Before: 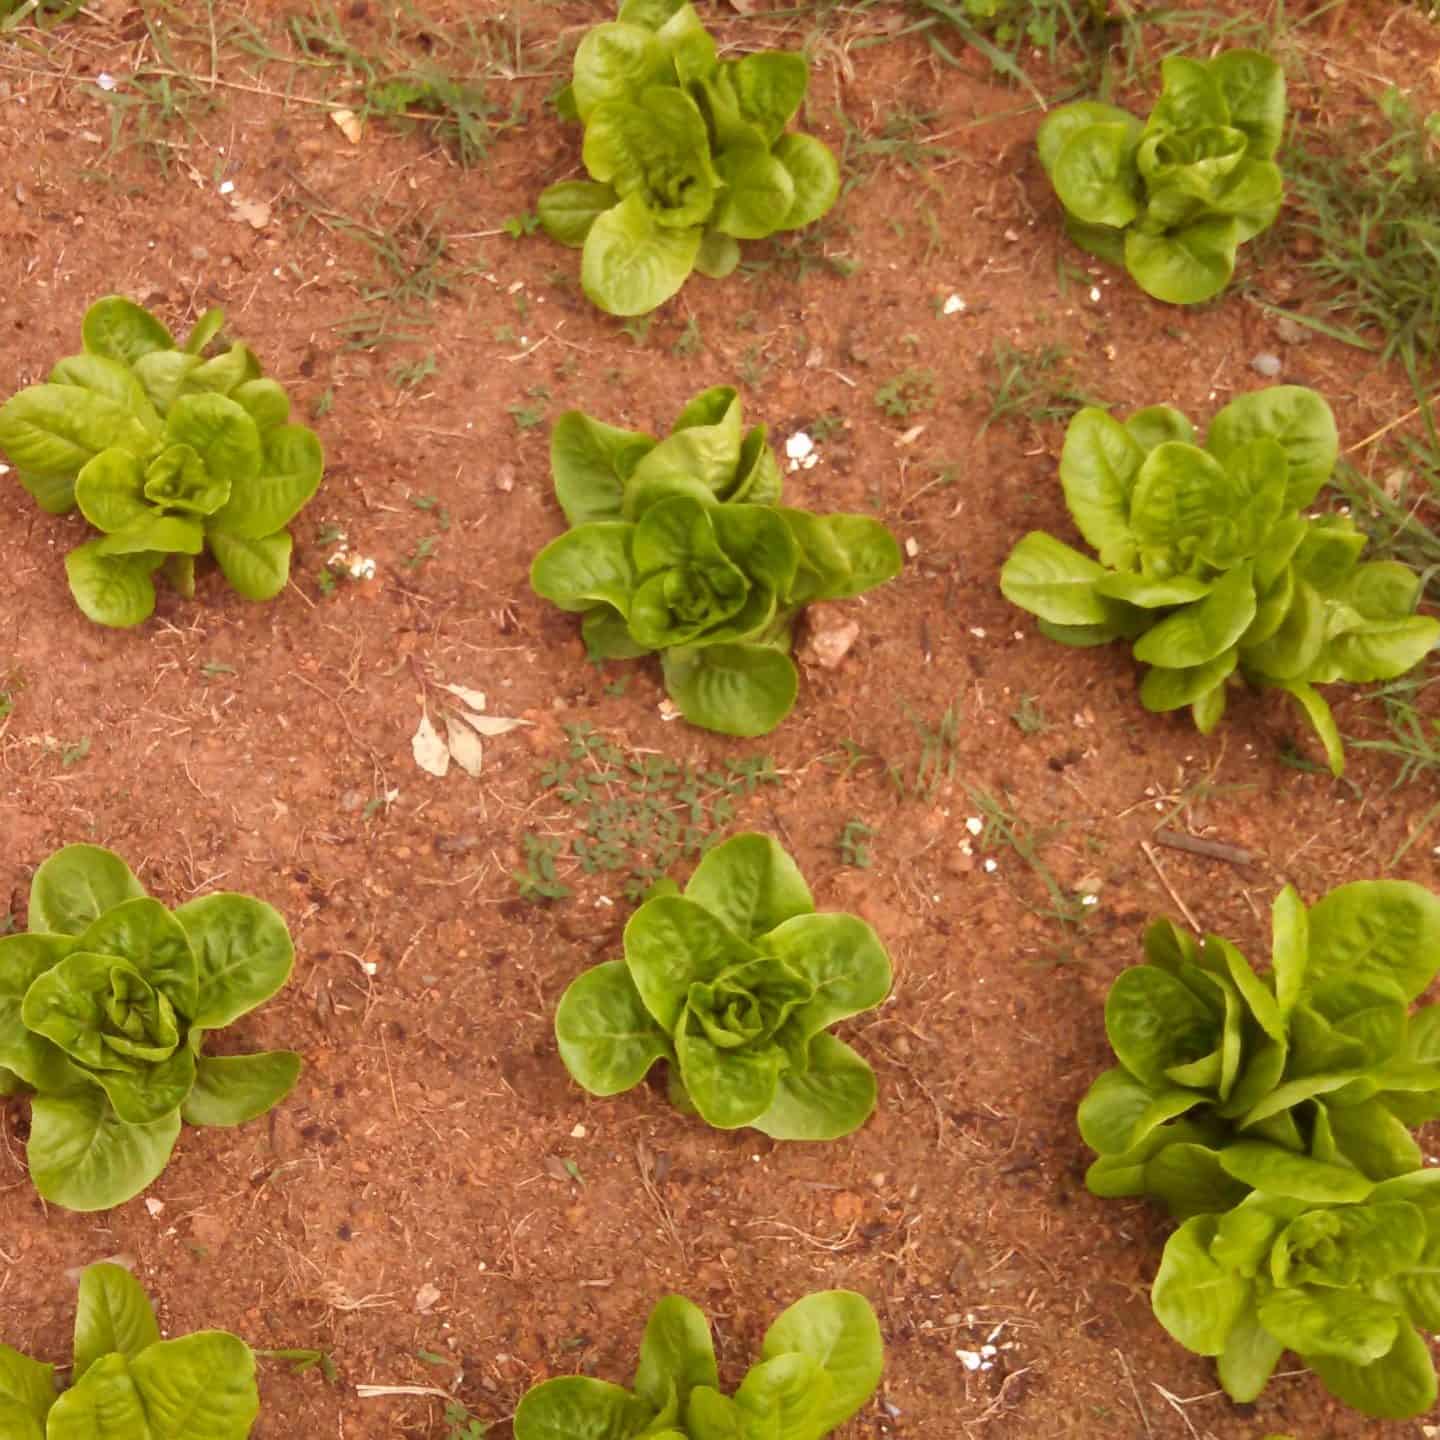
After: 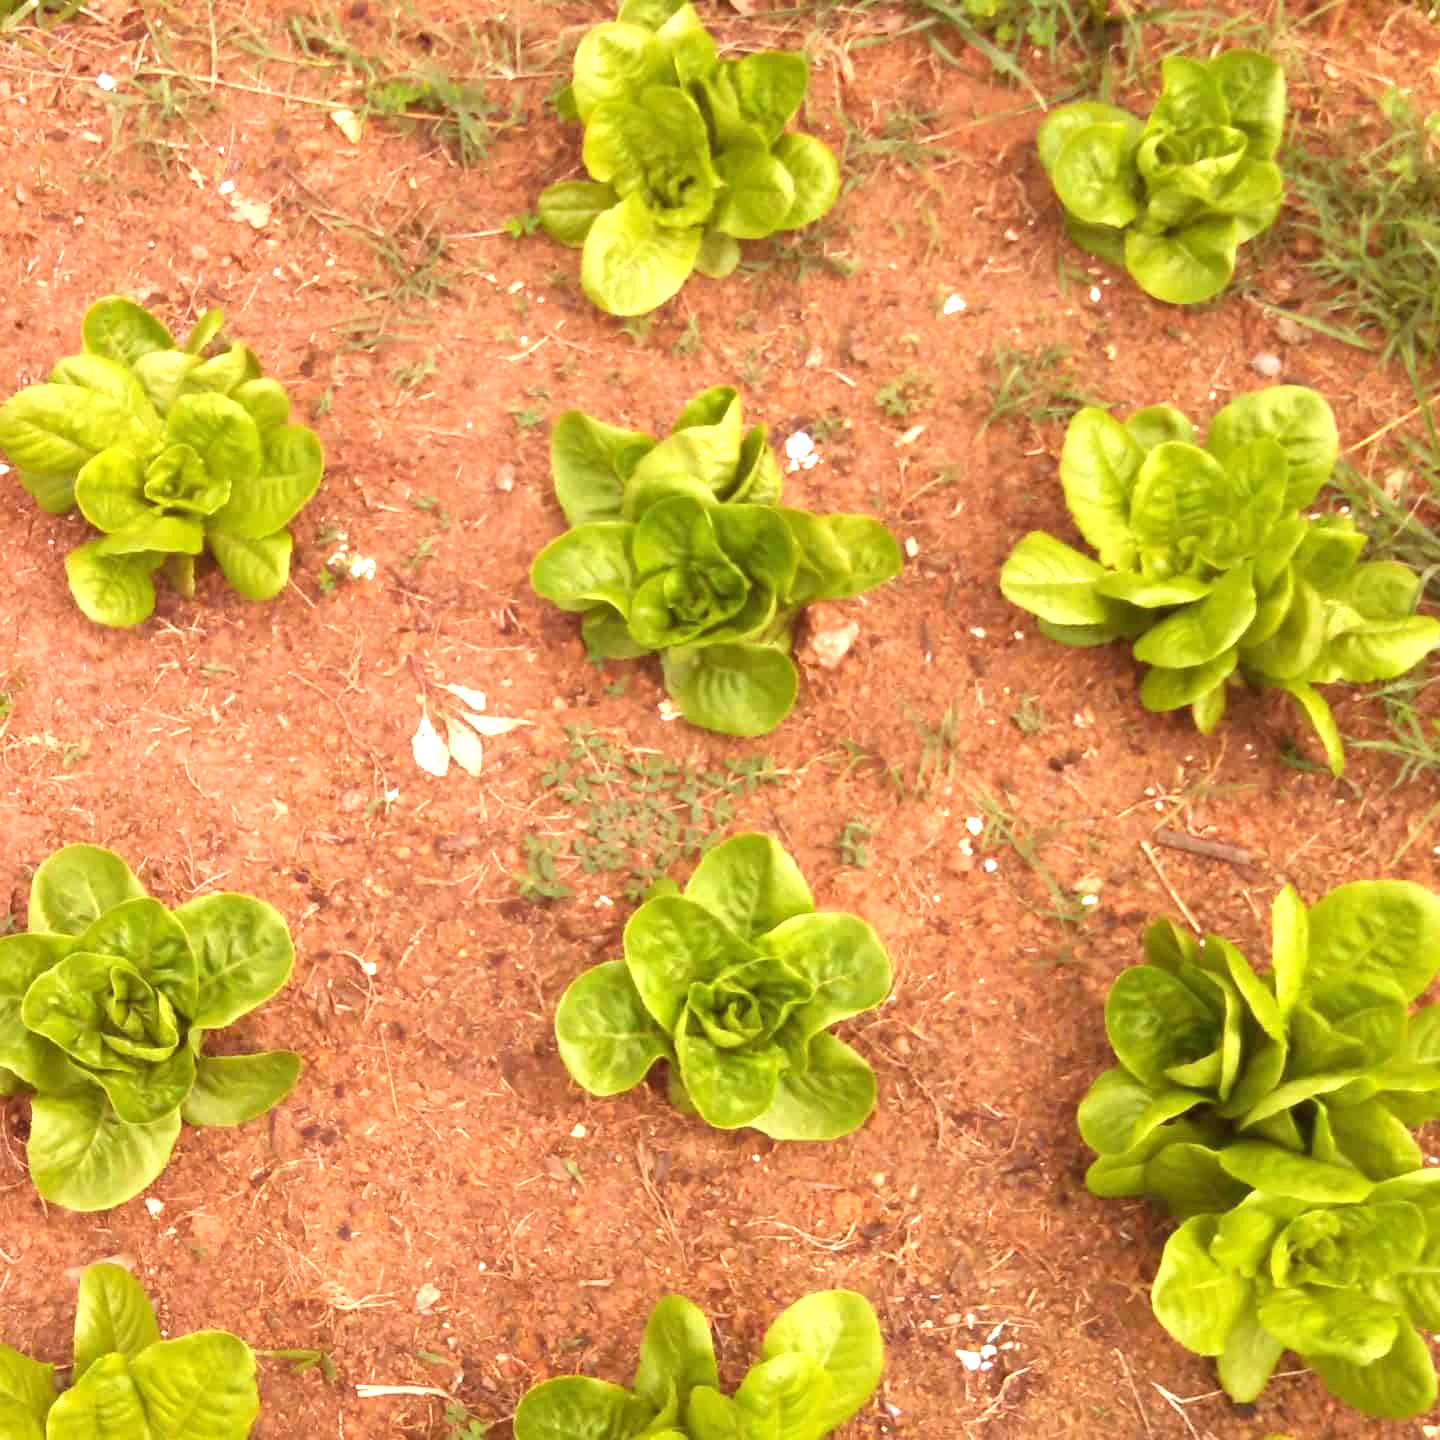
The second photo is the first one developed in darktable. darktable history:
exposure: exposure 0.942 EV, compensate highlight preservation false
